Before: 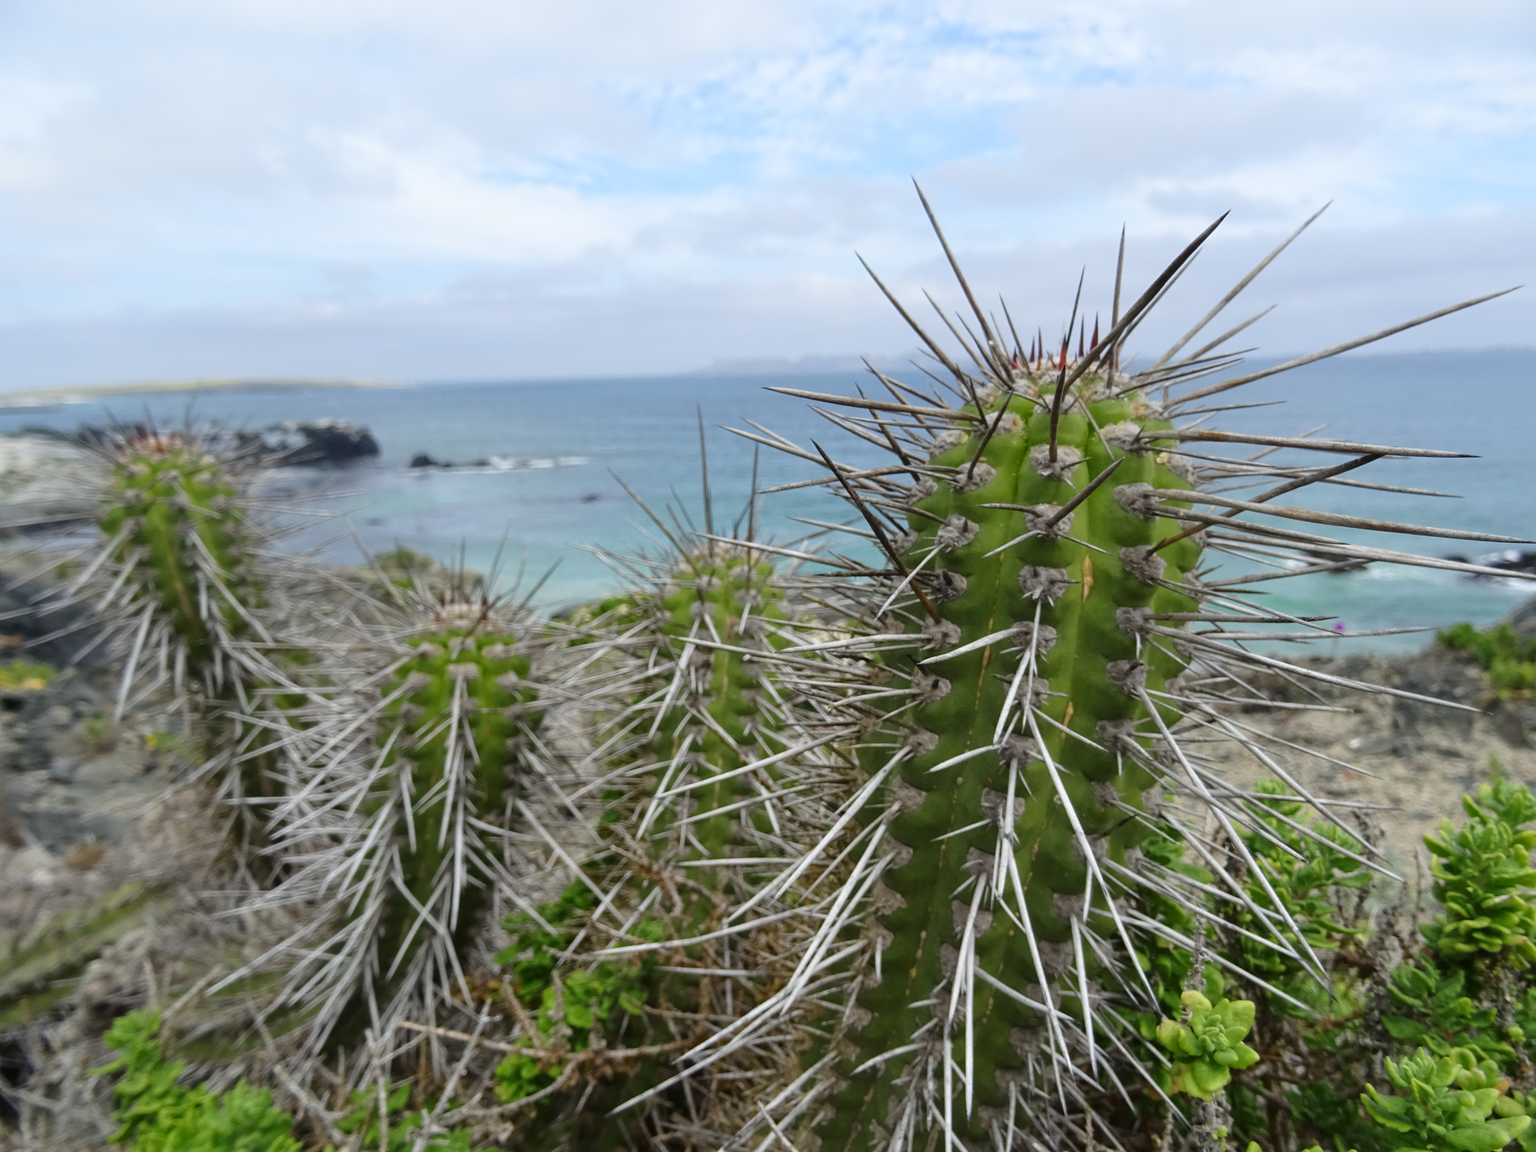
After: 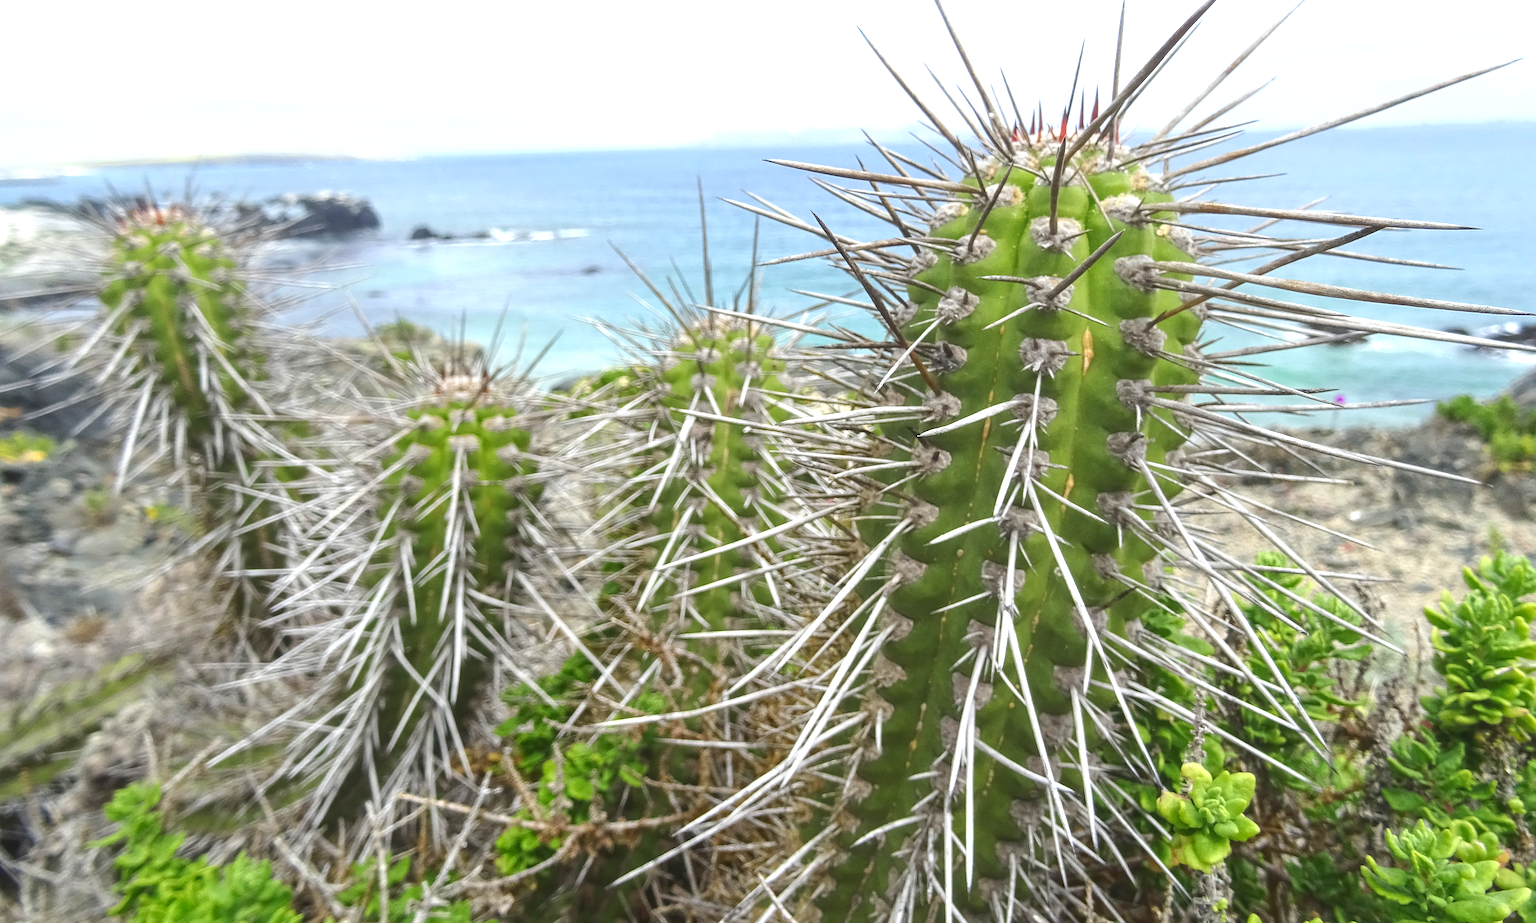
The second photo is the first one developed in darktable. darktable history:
contrast brightness saturation: contrast 0.025, brightness -0.036
local contrast: highlights 49%, shadows 0%, detail 101%
sharpen: radius 1.375, amount 1.243, threshold 0.832
crop and rotate: top 19.82%
exposure: black level correction 0, exposure 1.001 EV, compensate highlight preservation false
